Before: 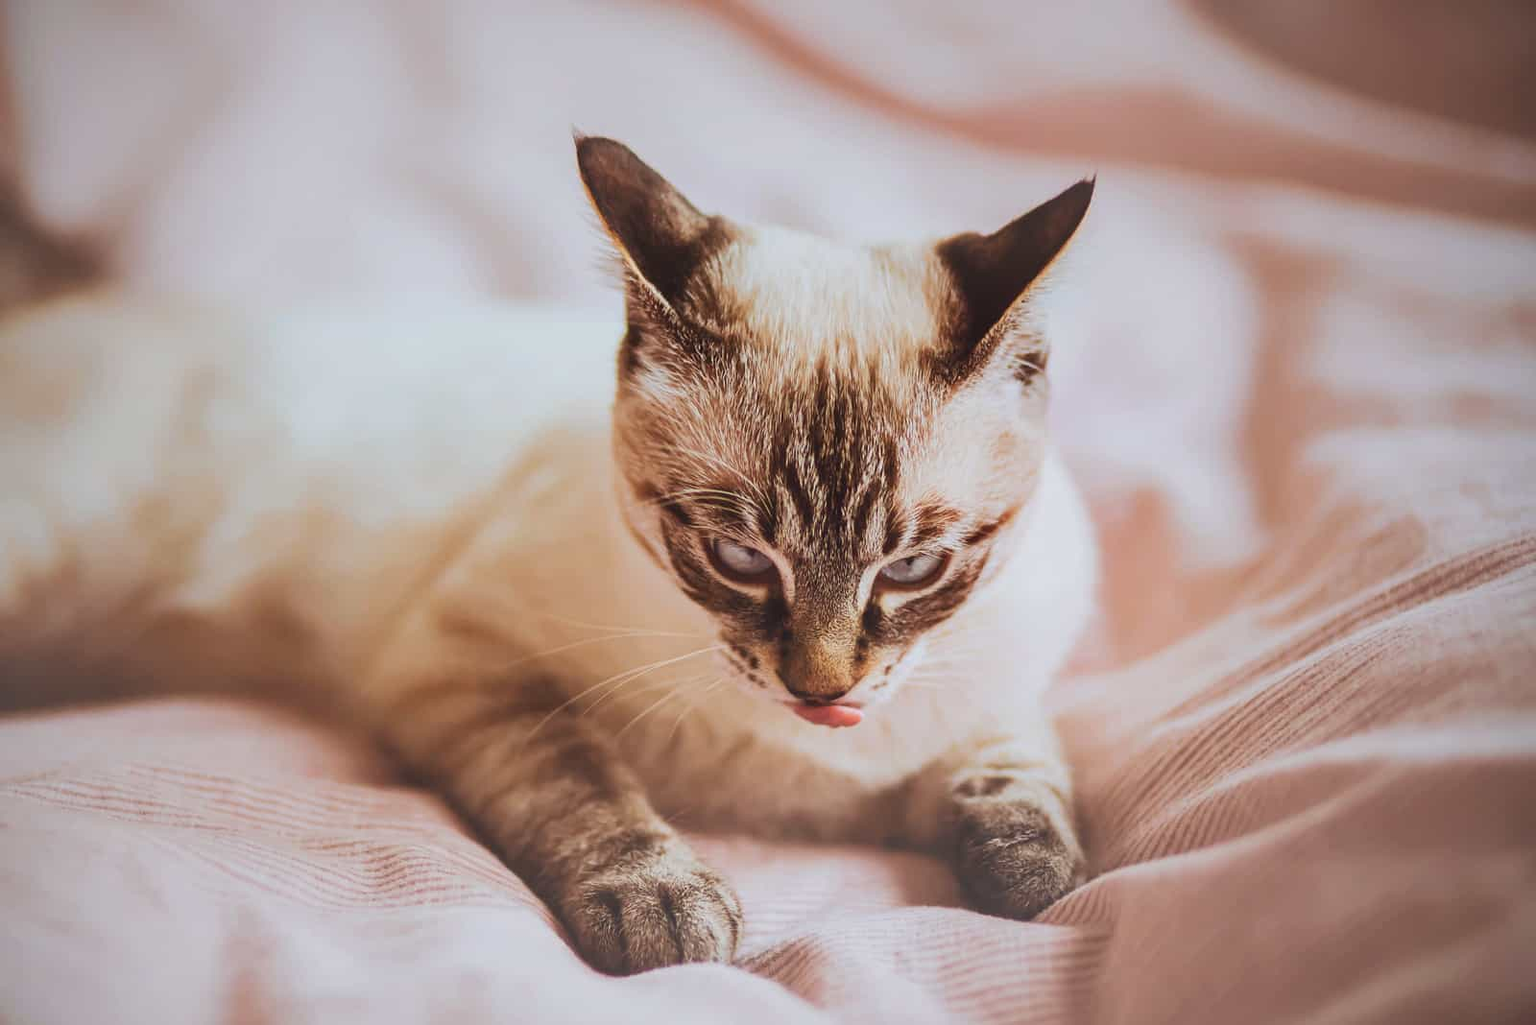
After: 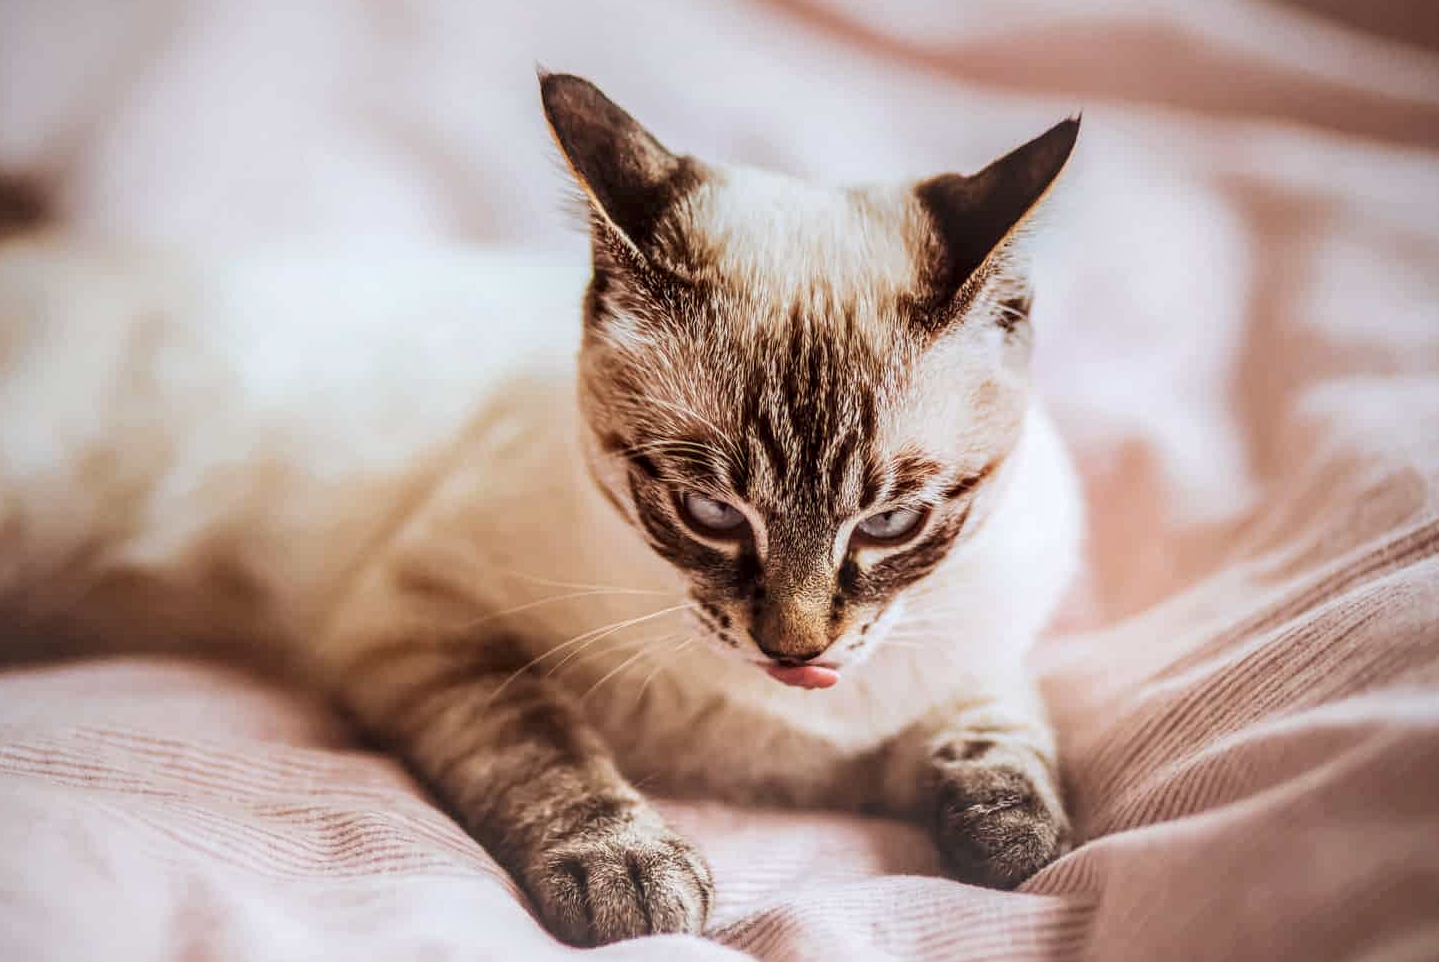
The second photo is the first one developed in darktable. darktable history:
local contrast: detail 160%
exposure: compensate highlight preservation false
shadows and highlights: shadows -23.07, highlights 47.44, shadows color adjustment 97.68%, soften with gaussian
crop: left 3.757%, top 6.52%, right 6.285%, bottom 3.311%
